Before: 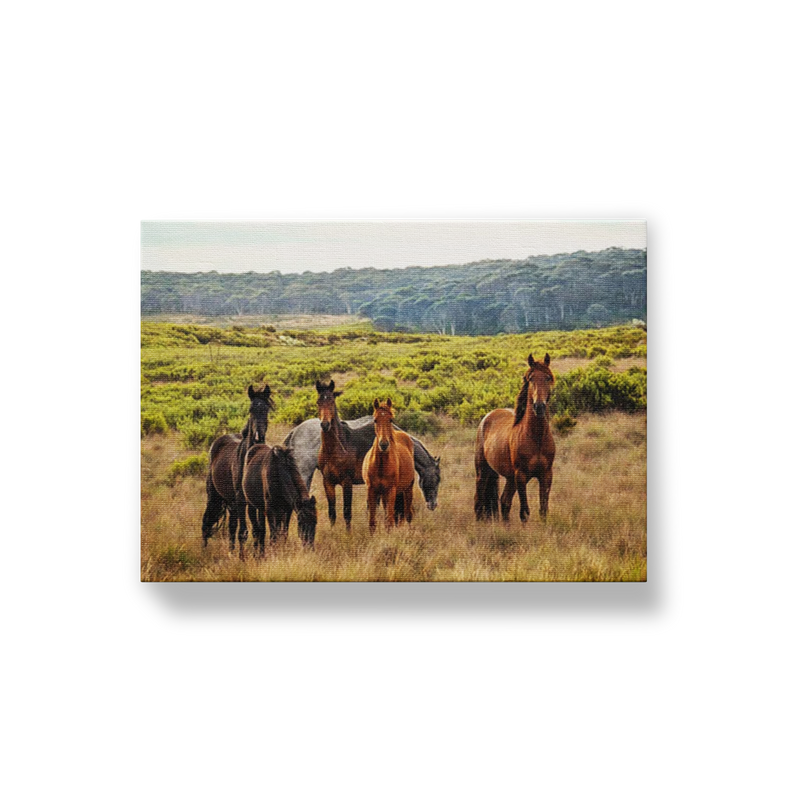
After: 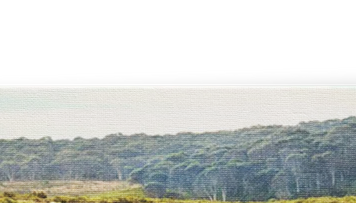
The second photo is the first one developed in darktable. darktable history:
crop: left 28.711%, top 16.846%, right 26.691%, bottom 57.654%
